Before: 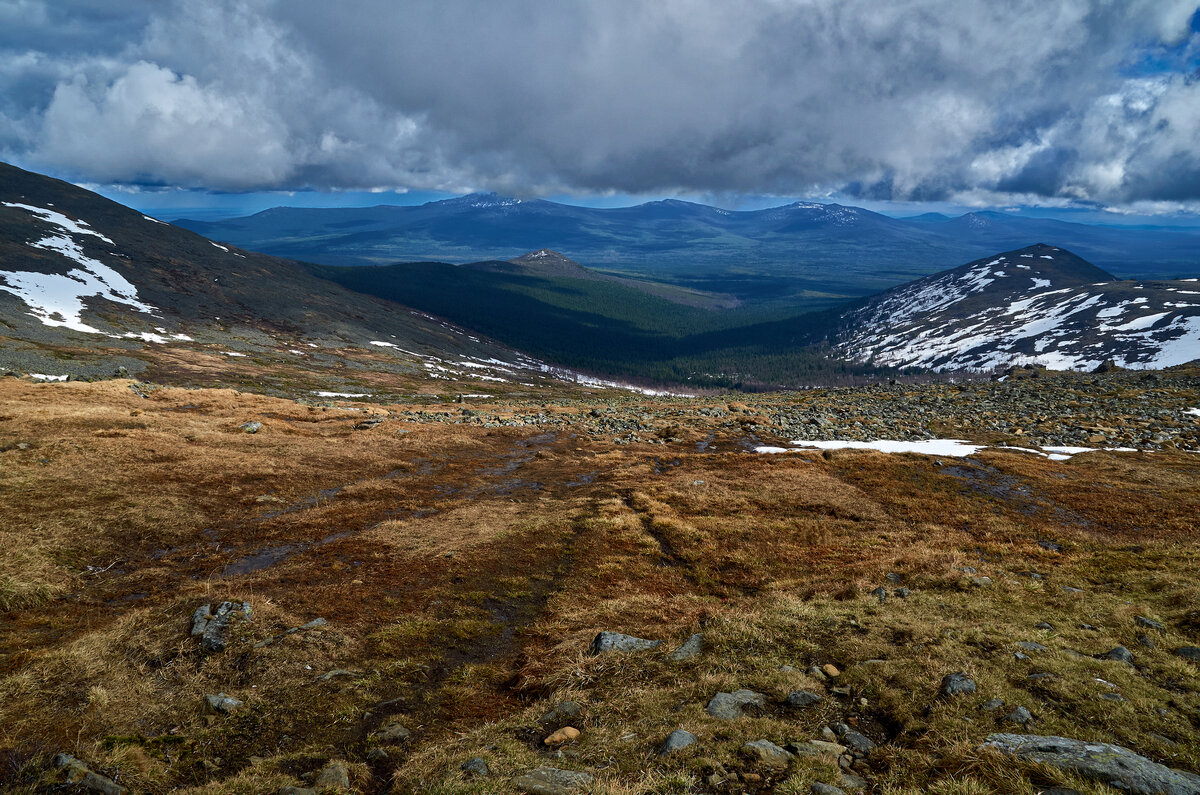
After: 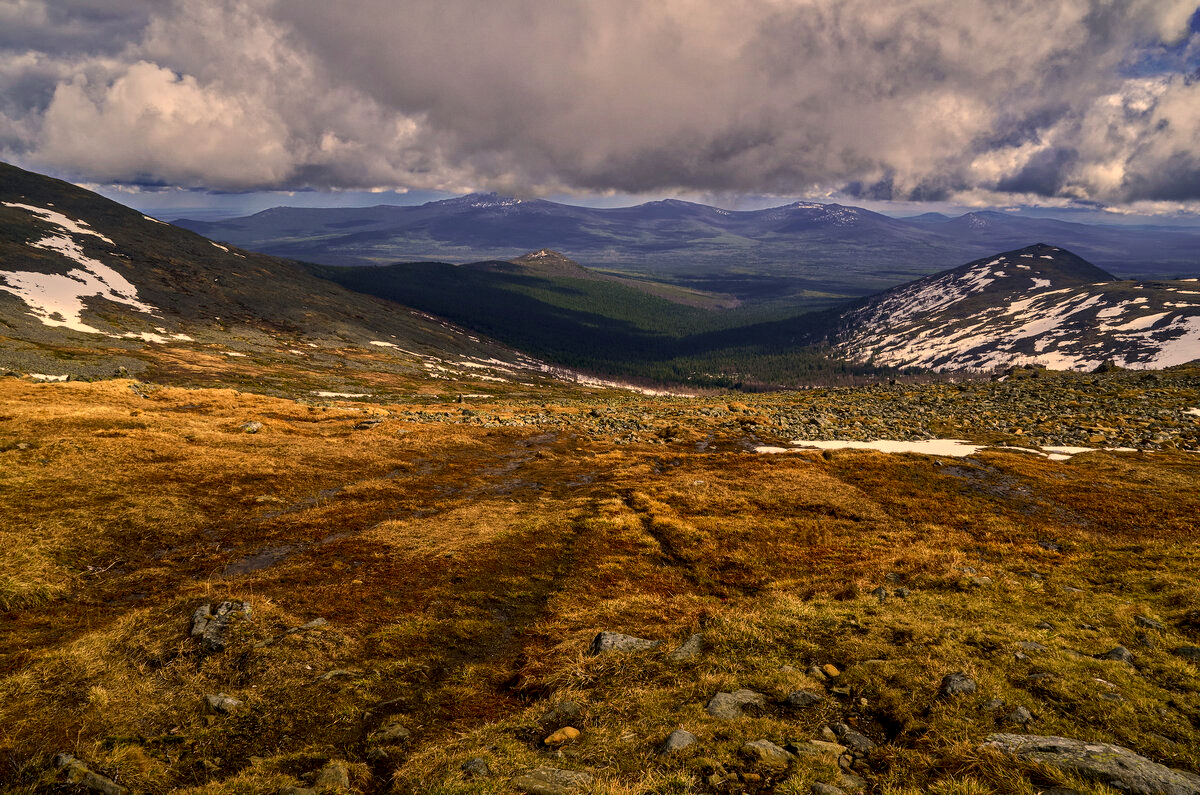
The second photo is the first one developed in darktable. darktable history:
color correction: highlights a* 18.39, highlights b* 35.3, shadows a* 1.15, shadows b* 6.28, saturation 1.04
local contrast: on, module defaults
